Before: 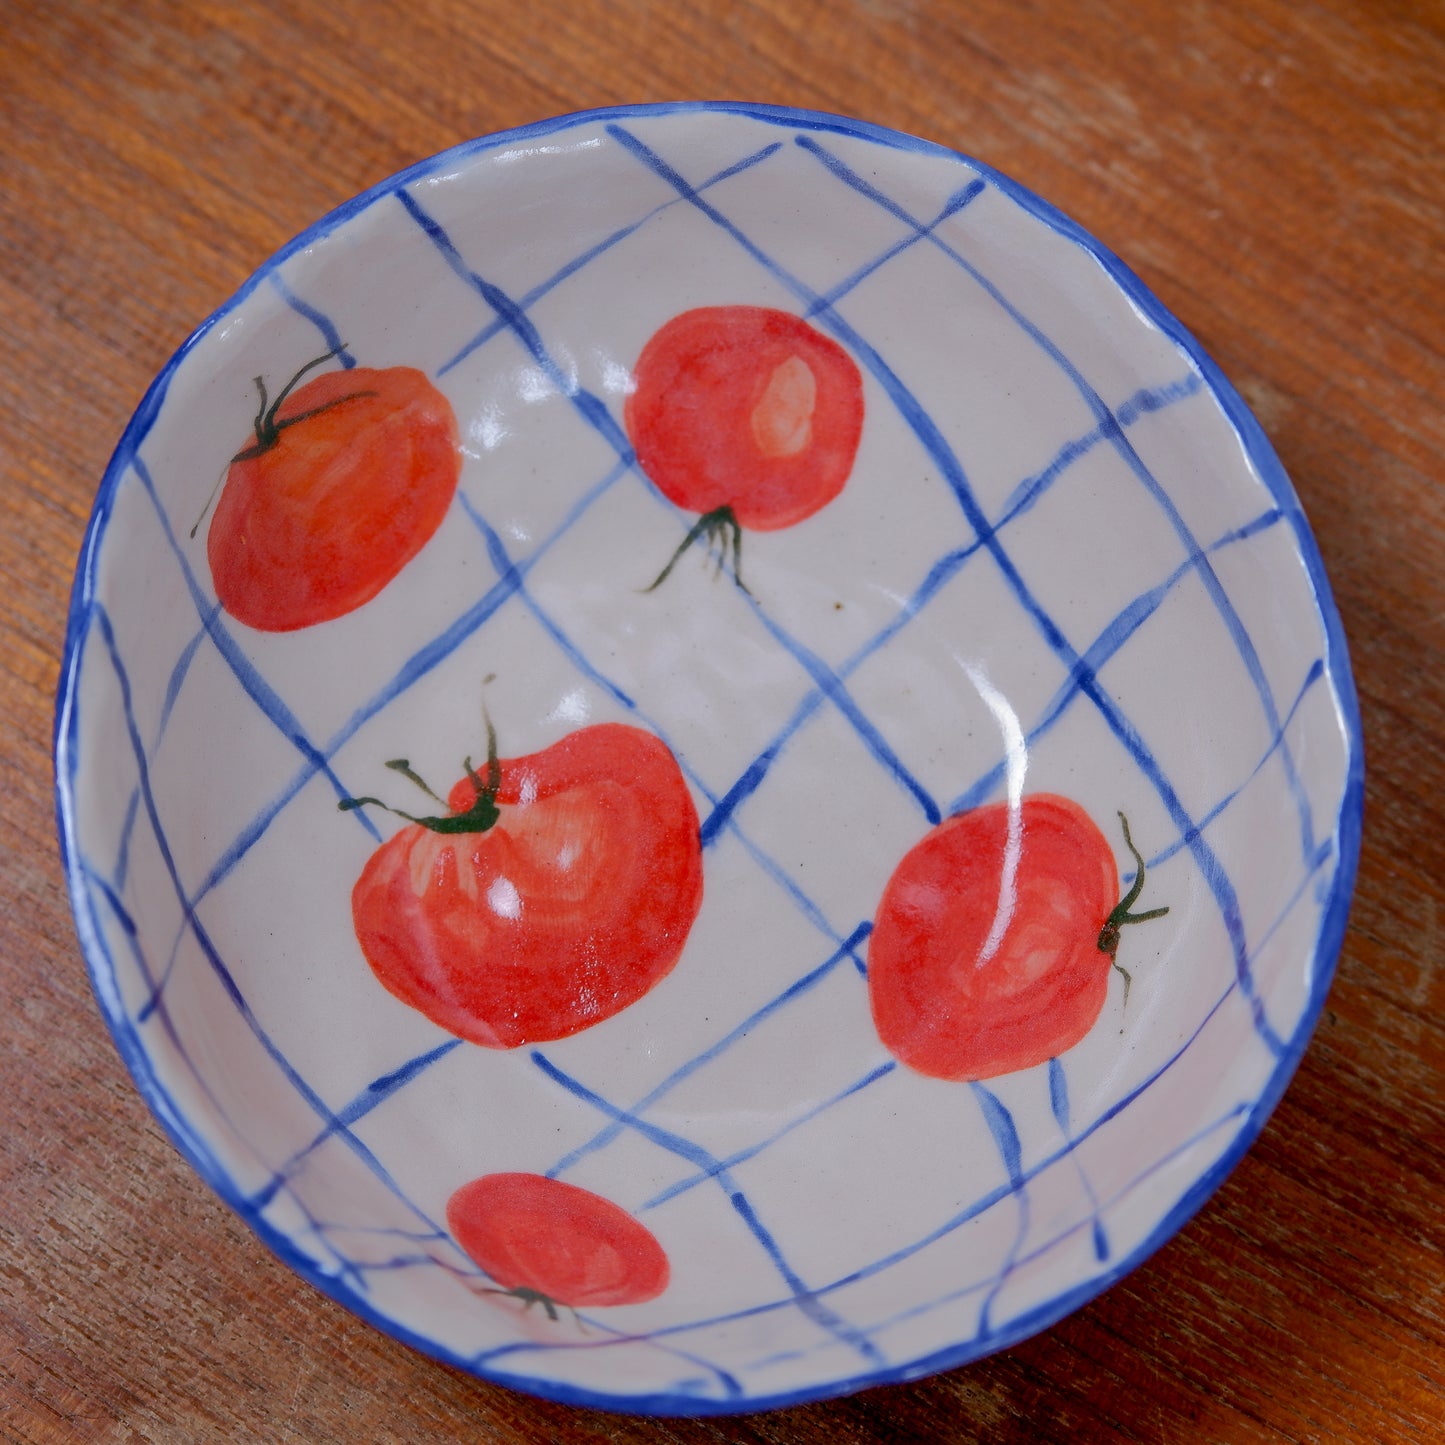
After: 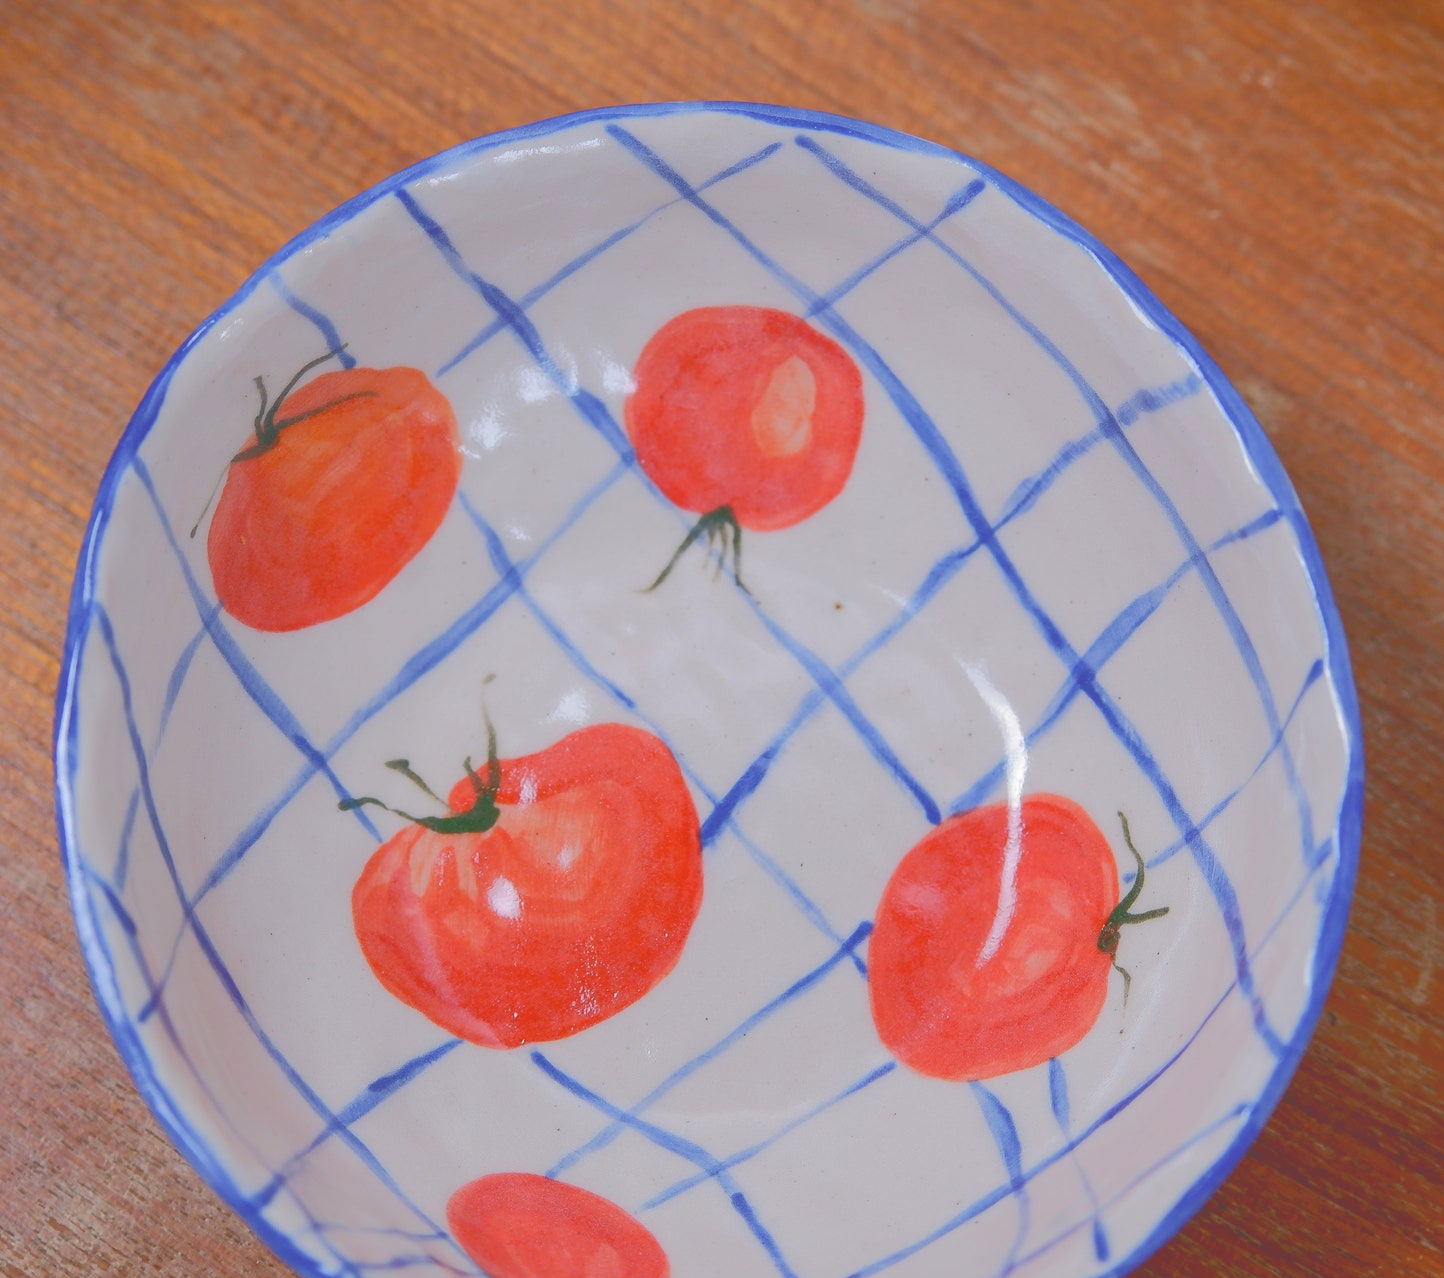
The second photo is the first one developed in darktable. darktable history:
tone curve: curves: ch0 [(0, 0) (0.003, 0.298) (0.011, 0.298) (0.025, 0.298) (0.044, 0.3) (0.069, 0.302) (0.1, 0.312) (0.136, 0.329) (0.177, 0.354) (0.224, 0.376) (0.277, 0.408) (0.335, 0.453) (0.399, 0.503) (0.468, 0.562) (0.543, 0.623) (0.623, 0.686) (0.709, 0.754) (0.801, 0.825) (0.898, 0.873) (1, 1)], color space Lab, independent channels, preserve colors none
crop and rotate: top 0%, bottom 11.497%
